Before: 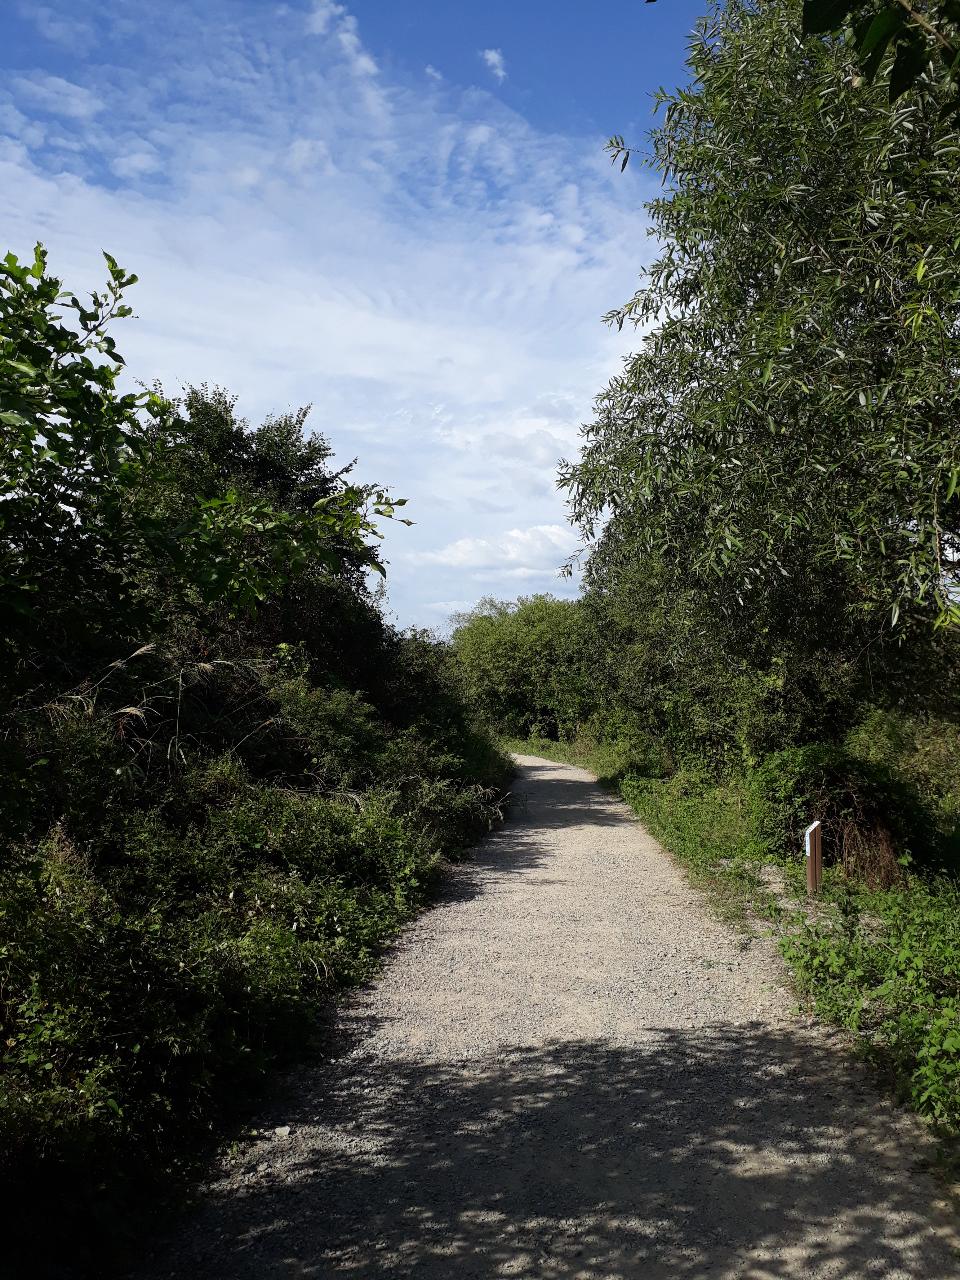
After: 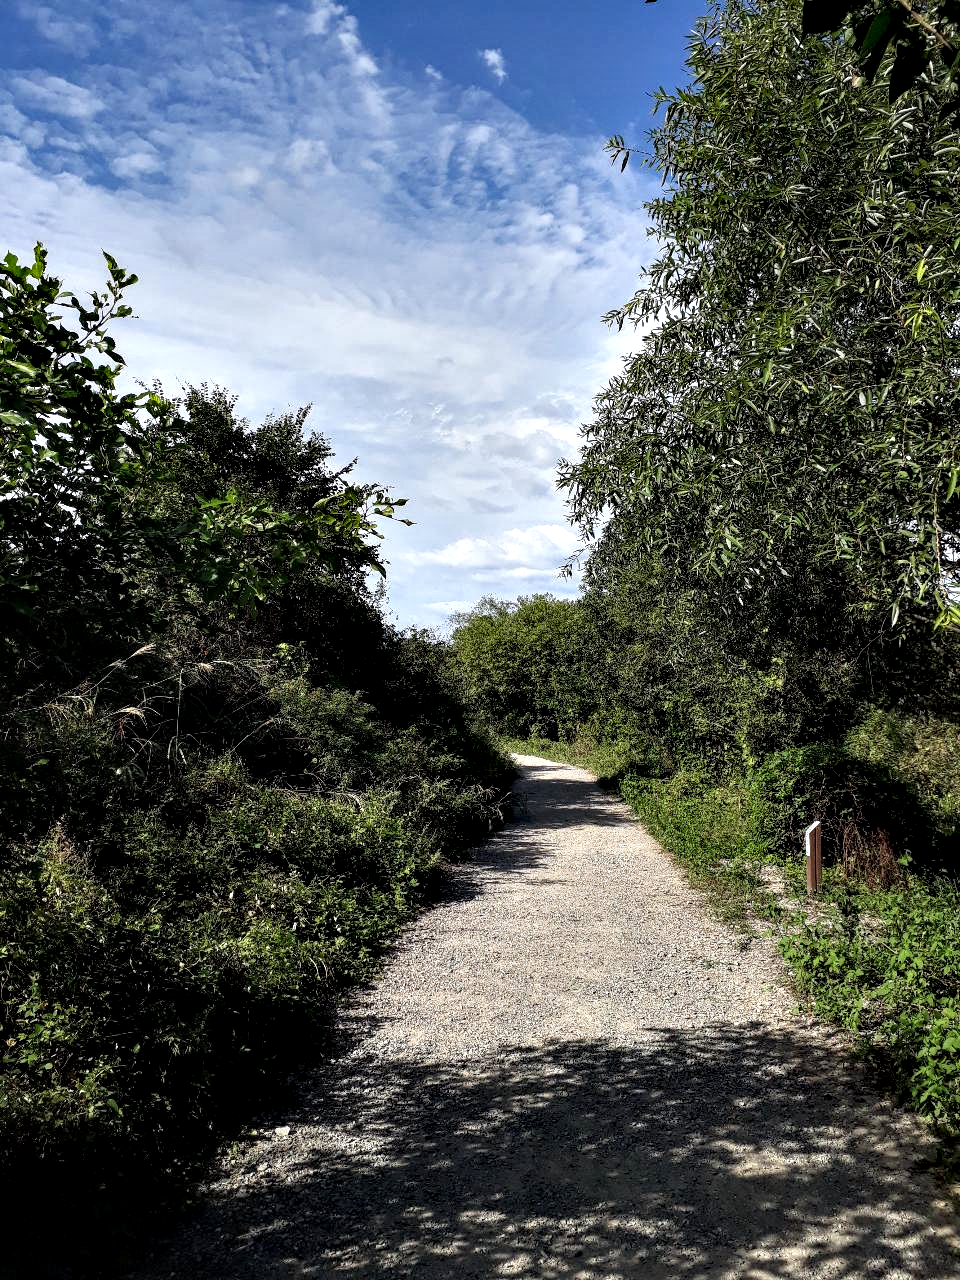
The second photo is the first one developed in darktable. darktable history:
contrast equalizer: octaves 7, y [[0.6 ×6], [0.55 ×6], [0 ×6], [0 ×6], [0 ×6]]
local contrast: detail 130%
